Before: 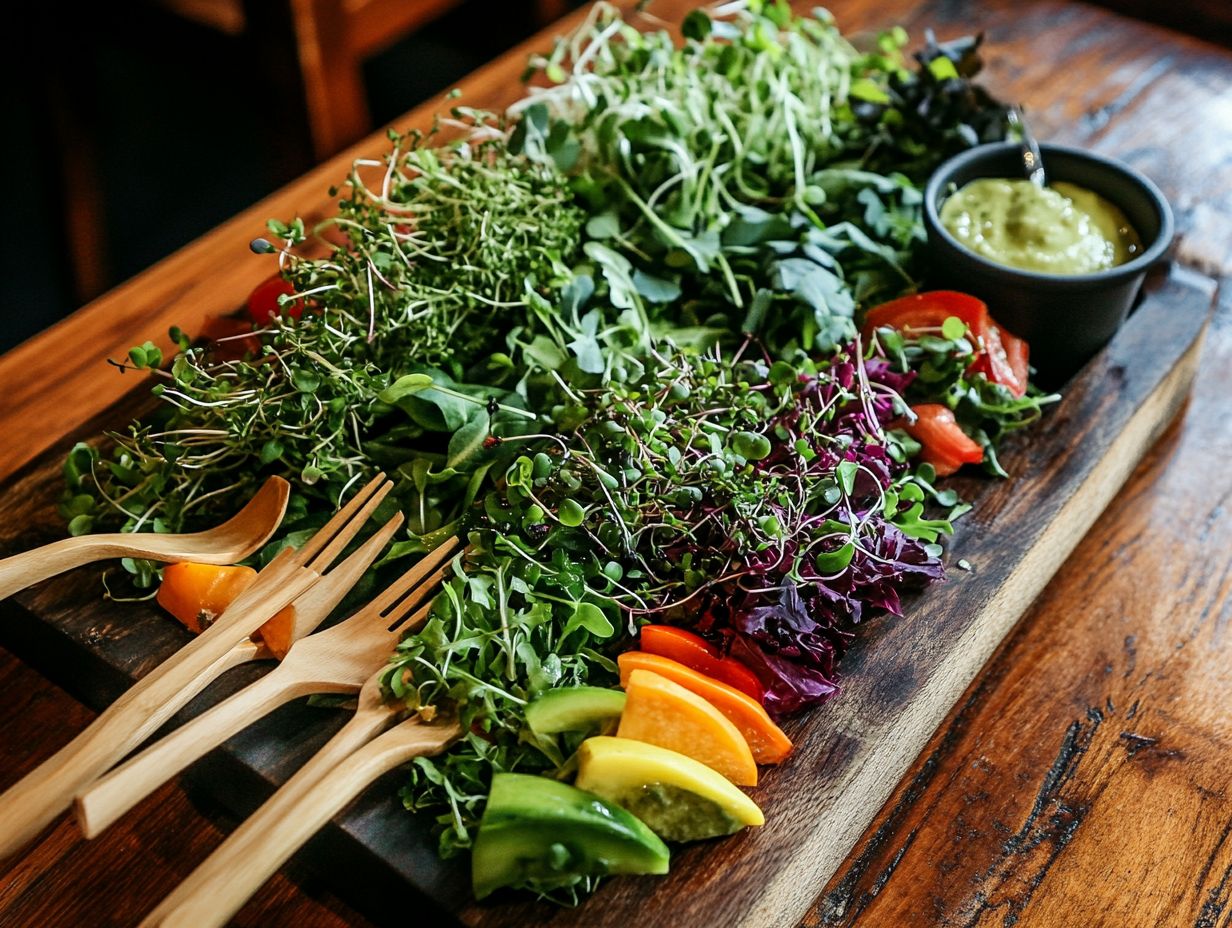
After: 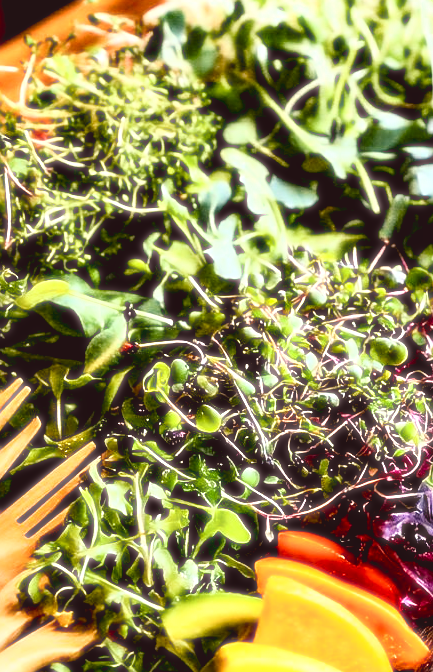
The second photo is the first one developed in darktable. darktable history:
crop and rotate: left 29.476%, top 10.214%, right 35.32%, bottom 17.333%
rgb levels: mode RGB, independent channels, levels [[0, 0.474, 1], [0, 0.5, 1], [0, 0.5, 1]]
sharpen: on, module defaults
local contrast: mode bilateral grid, contrast 20, coarseness 50, detail 120%, midtone range 0.2
exposure: black level correction 0.005, exposure 0.286 EV, compensate highlight preservation false
bloom: size 0%, threshold 54.82%, strength 8.31%
color balance rgb: shadows lift › chroma 2%, shadows lift › hue 247.2°, power › chroma 0.3%, power › hue 25.2°, highlights gain › chroma 3%, highlights gain › hue 60°, global offset › luminance 0.75%, perceptual saturation grading › global saturation 20%, perceptual saturation grading › highlights -20%, perceptual saturation grading › shadows 30%, global vibrance 20%
contrast equalizer: octaves 7, y [[0.6 ×6], [0.55 ×6], [0 ×6], [0 ×6], [0 ×6]], mix 0.53
